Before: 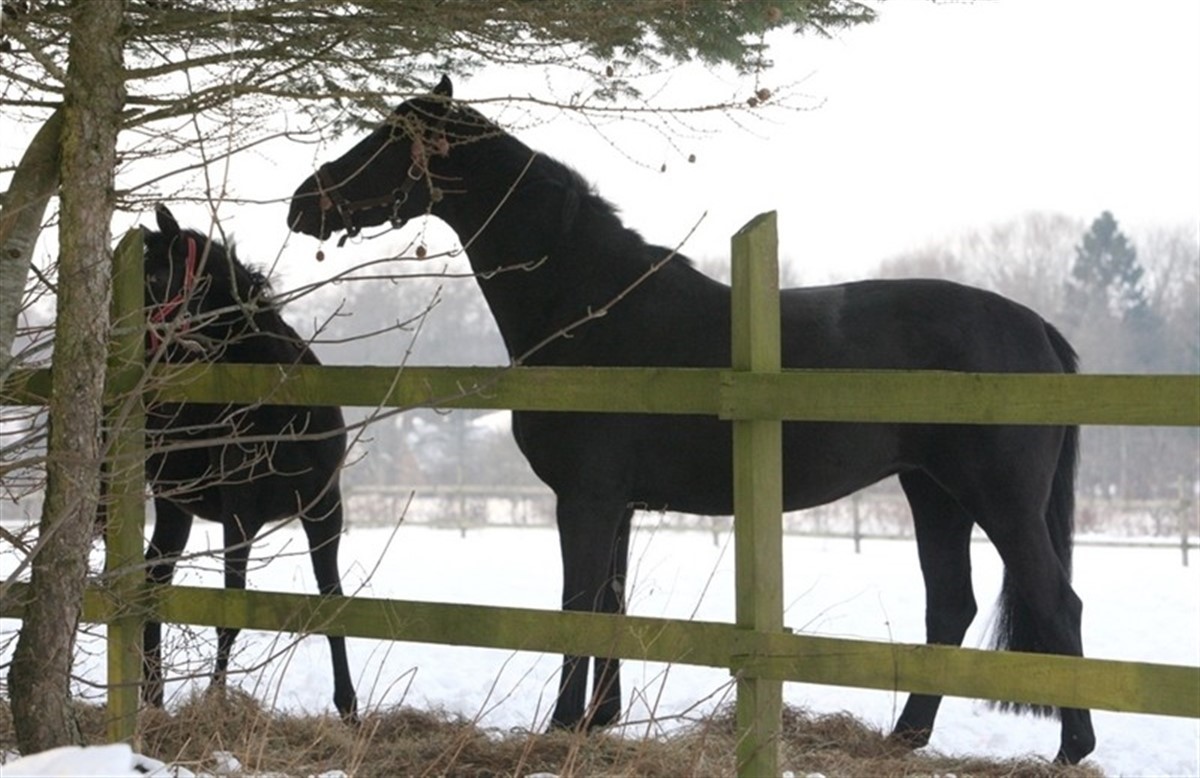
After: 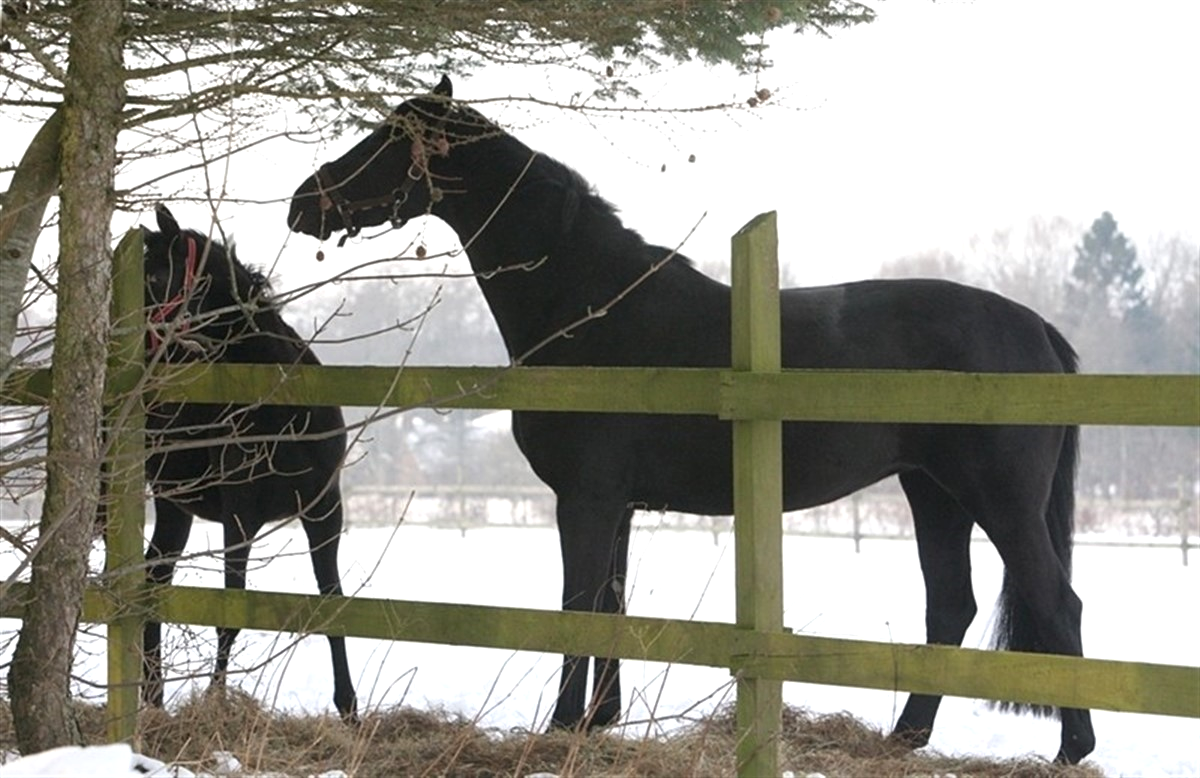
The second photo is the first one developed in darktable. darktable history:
sharpen: amount 0.2
color balance: input saturation 99%
exposure: black level correction 0, exposure 0.3 EV, compensate highlight preservation false
